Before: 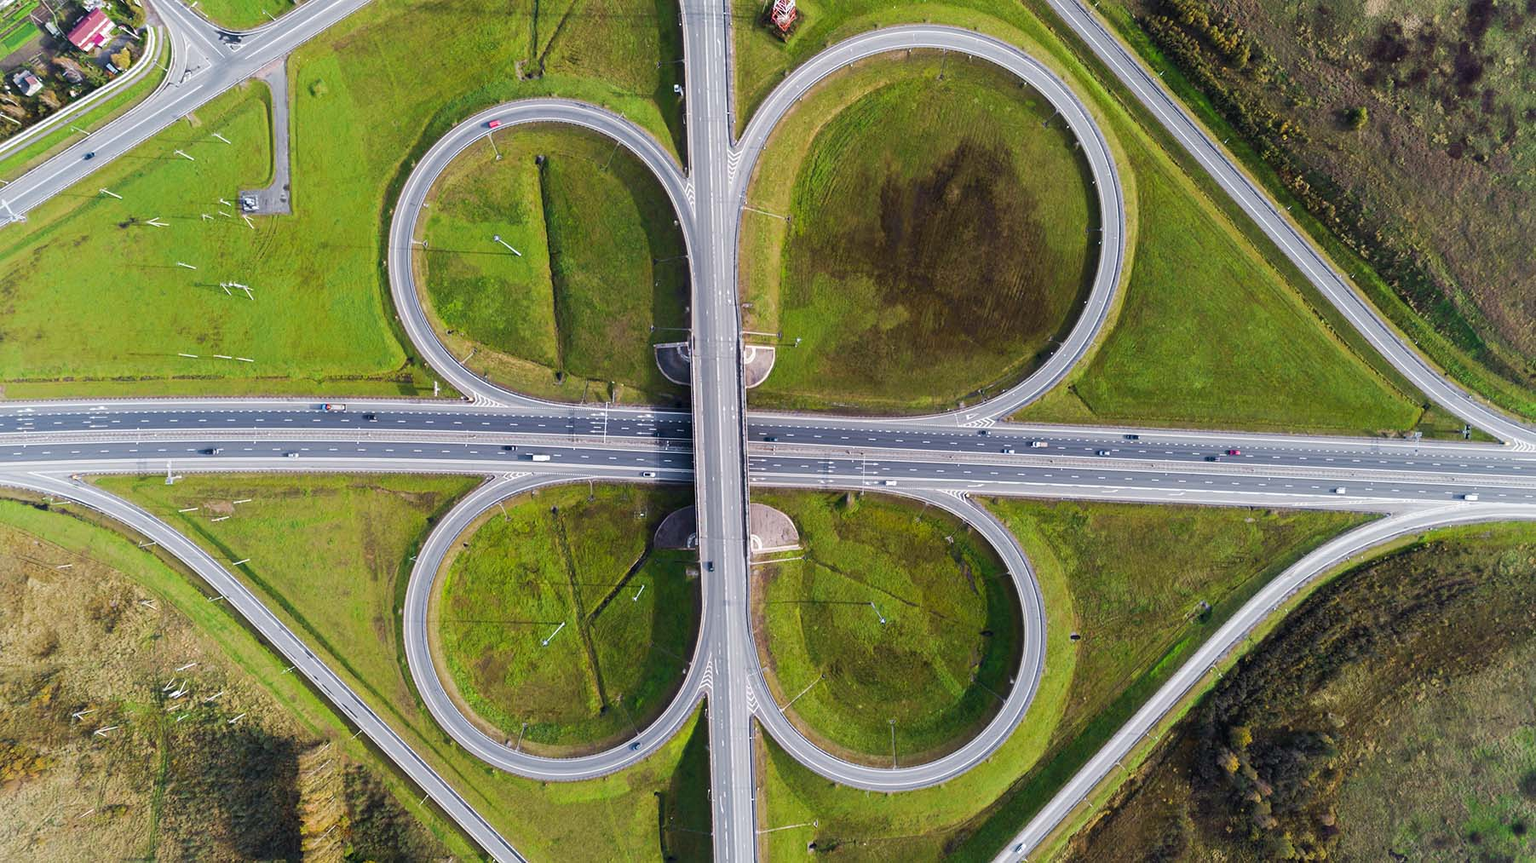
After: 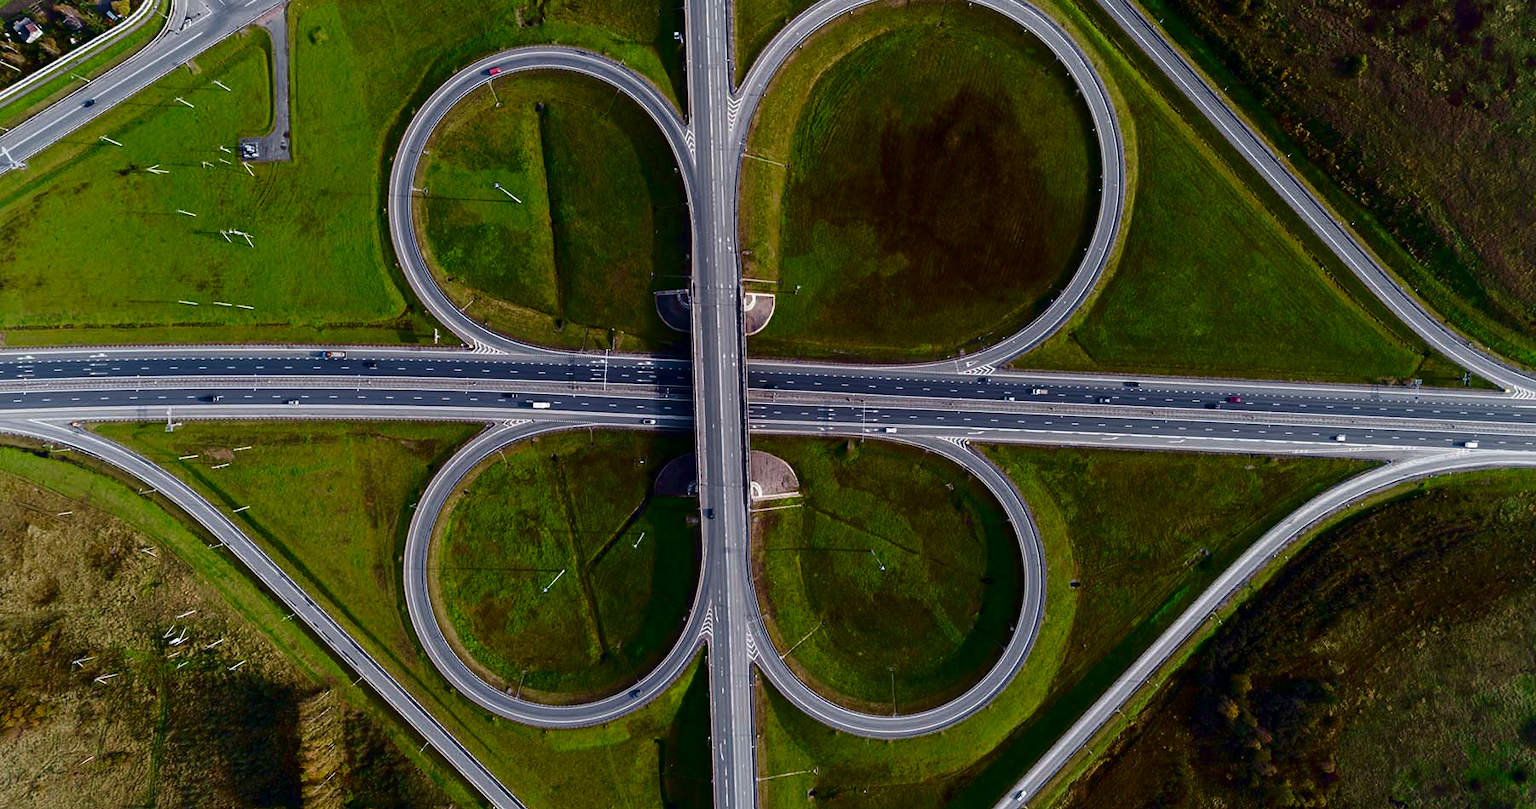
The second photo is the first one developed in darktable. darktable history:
velvia: on, module defaults
contrast brightness saturation: brightness -0.531
crop and rotate: top 6.202%
